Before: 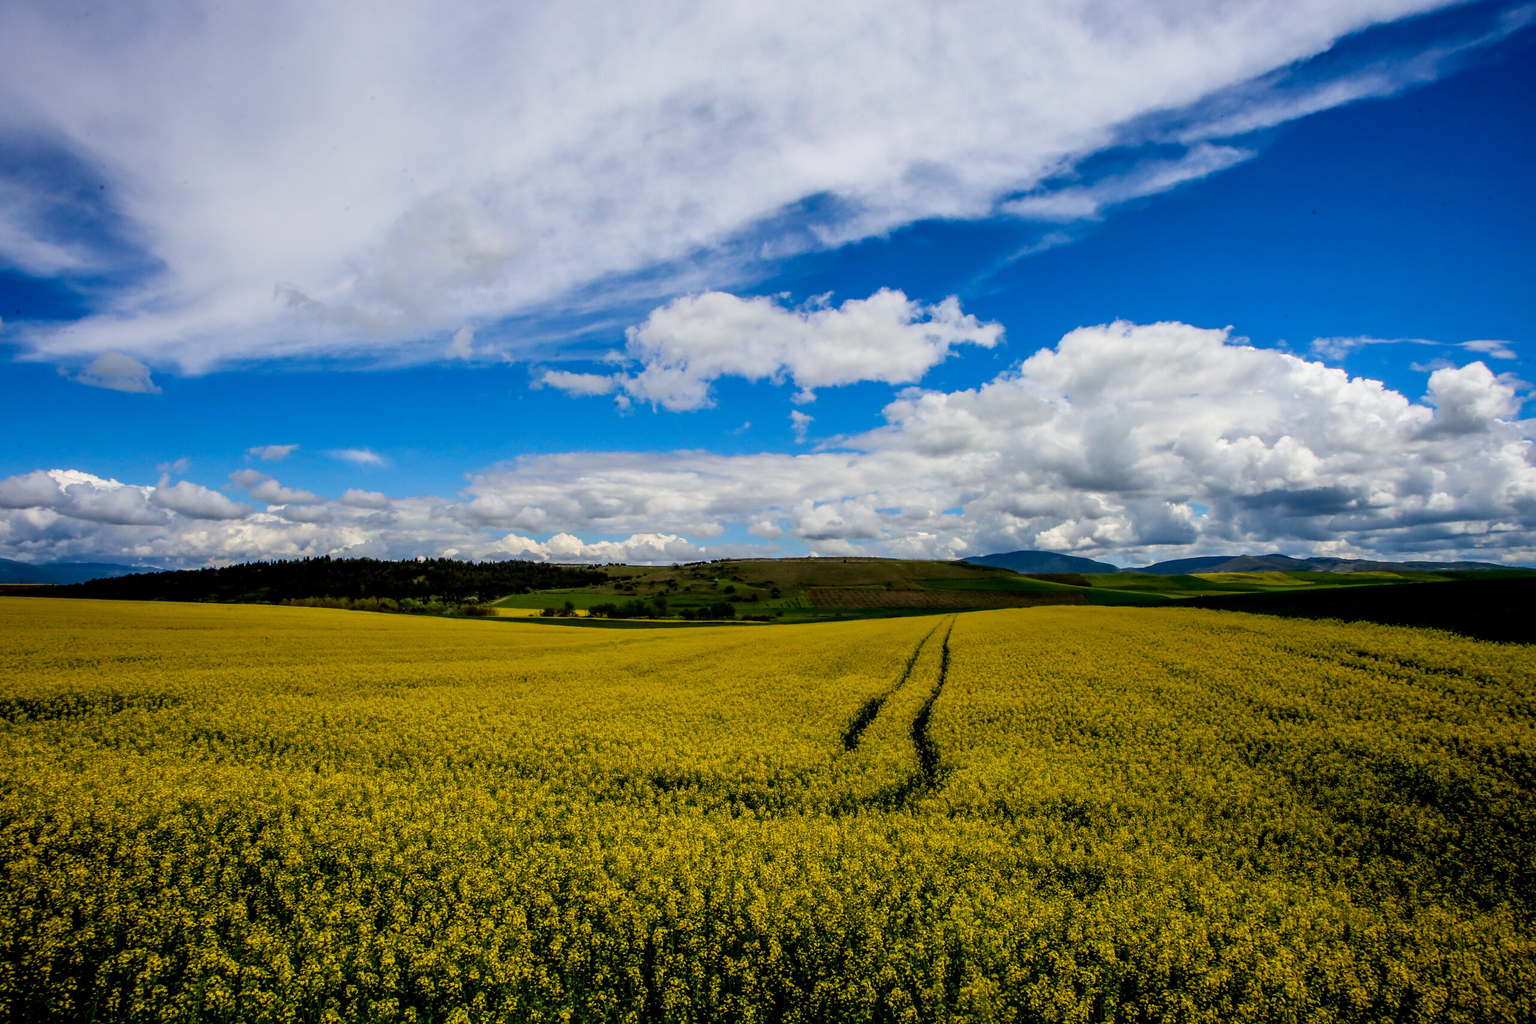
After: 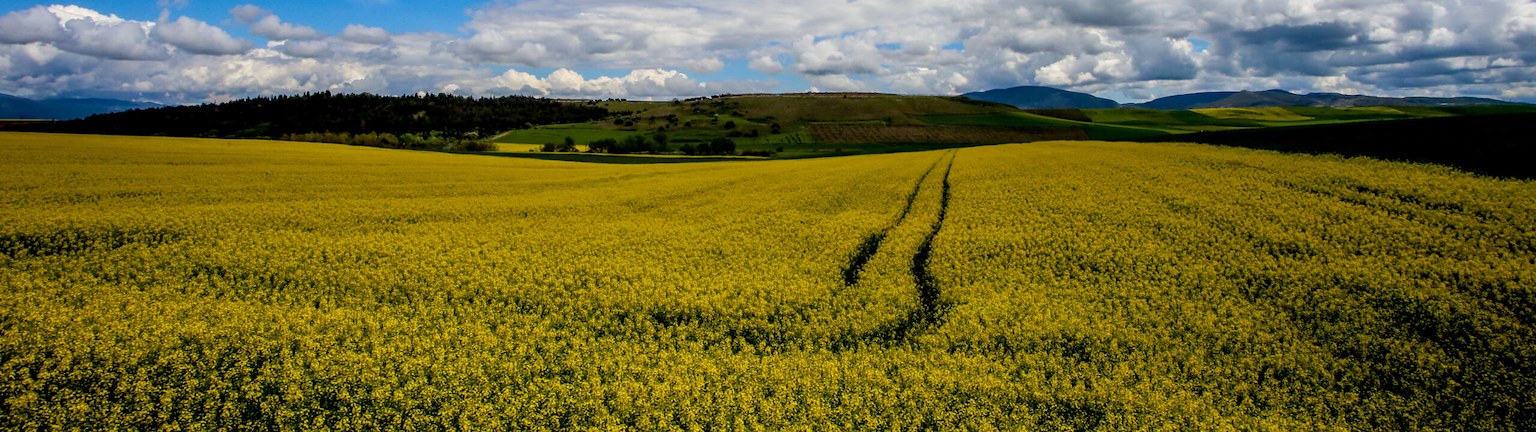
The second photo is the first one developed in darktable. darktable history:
crop: top 45.452%, bottom 12.266%
